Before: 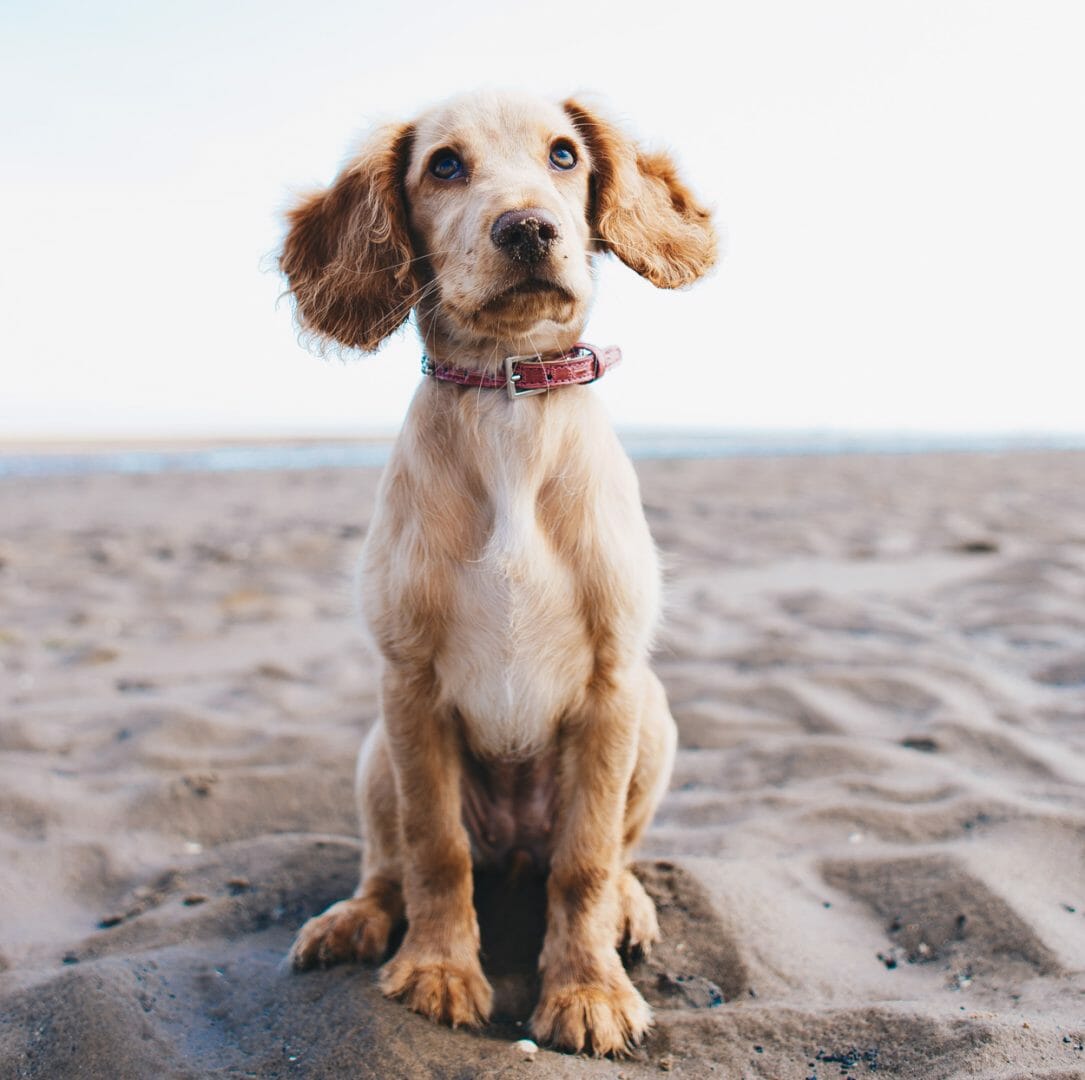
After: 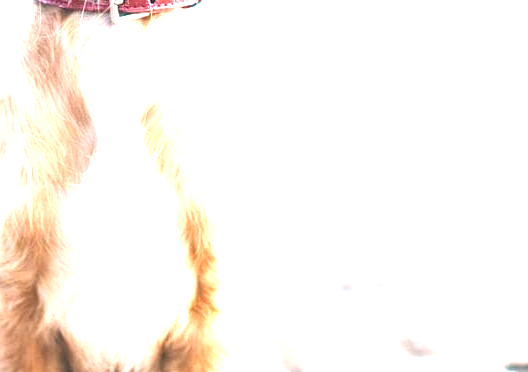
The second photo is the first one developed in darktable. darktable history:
exposure: black level correction 0, exposure 2.161 EV, compensate highlight preservation false
crop: left 36.654%, top 34.857%, right 13.226%, bottom 30.666%
